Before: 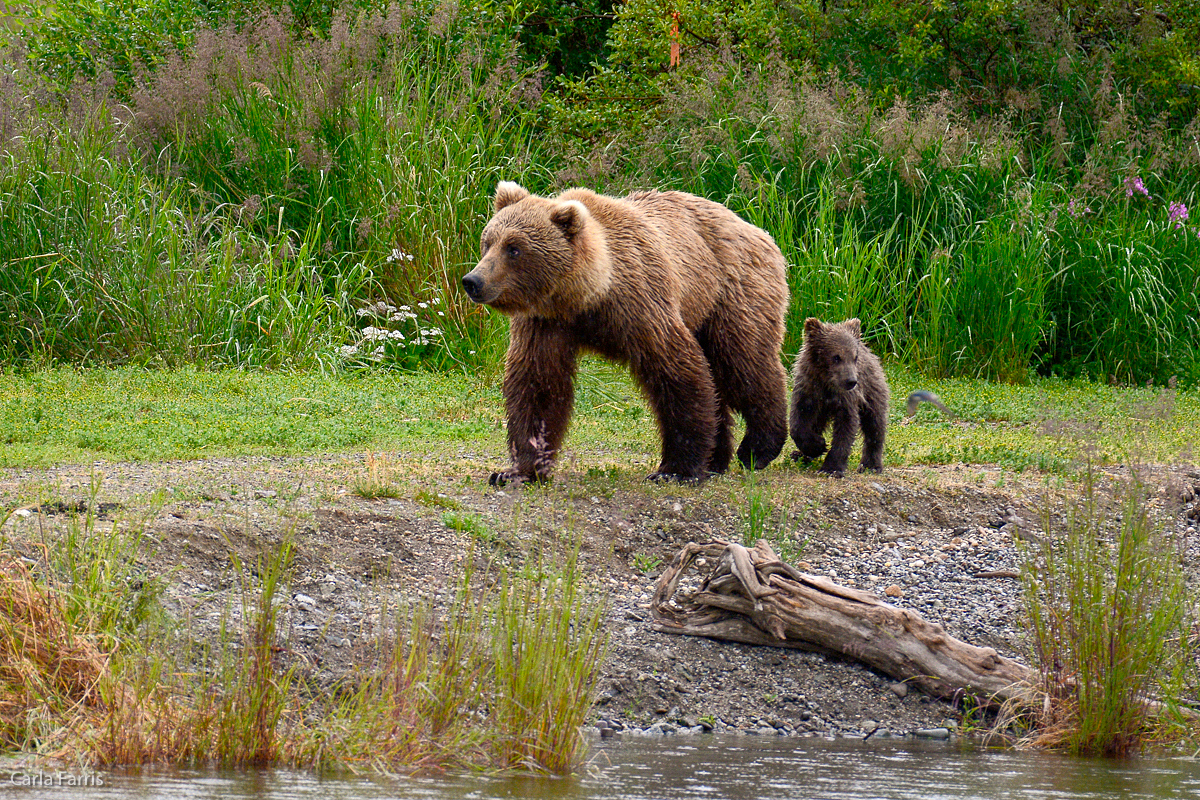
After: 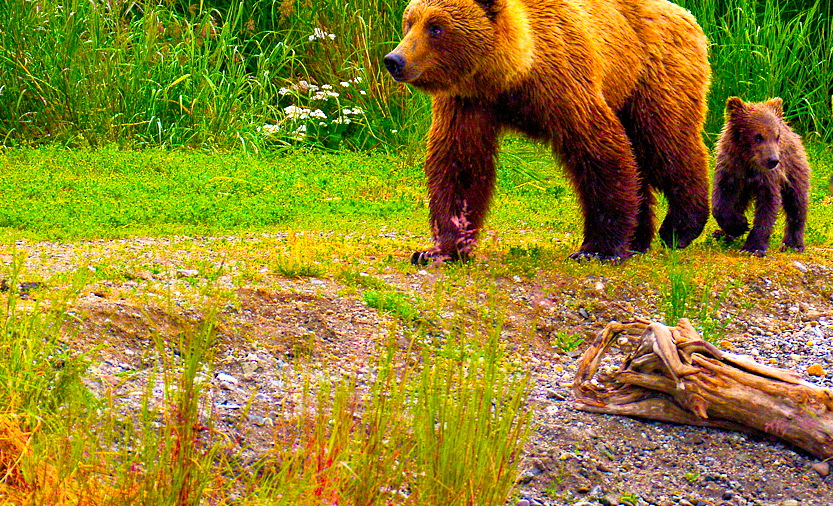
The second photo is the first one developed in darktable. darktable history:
exposure: black level correction 0.001, exposure 0.498 EV, compensate highlight preservation false
crop: left 6.543%, top 27.749%, right 24.019%, bottom 8.966%
contrast brightness saturation: contrast 0.041, saturation 0.164
color balance rgb: shadows lift › chroma 3.136%, shadows lift › hue 278.22°, linear chroma grading › global chroma 15.541%, perceptual saturation grading › global saturation 65.772%, perceptual saturation grading › highlights 59.261%, perceptual saturation grading › mid-tones 49.573%, perceptual saturation grading › shadows 49.904%, global vibrance 20%
